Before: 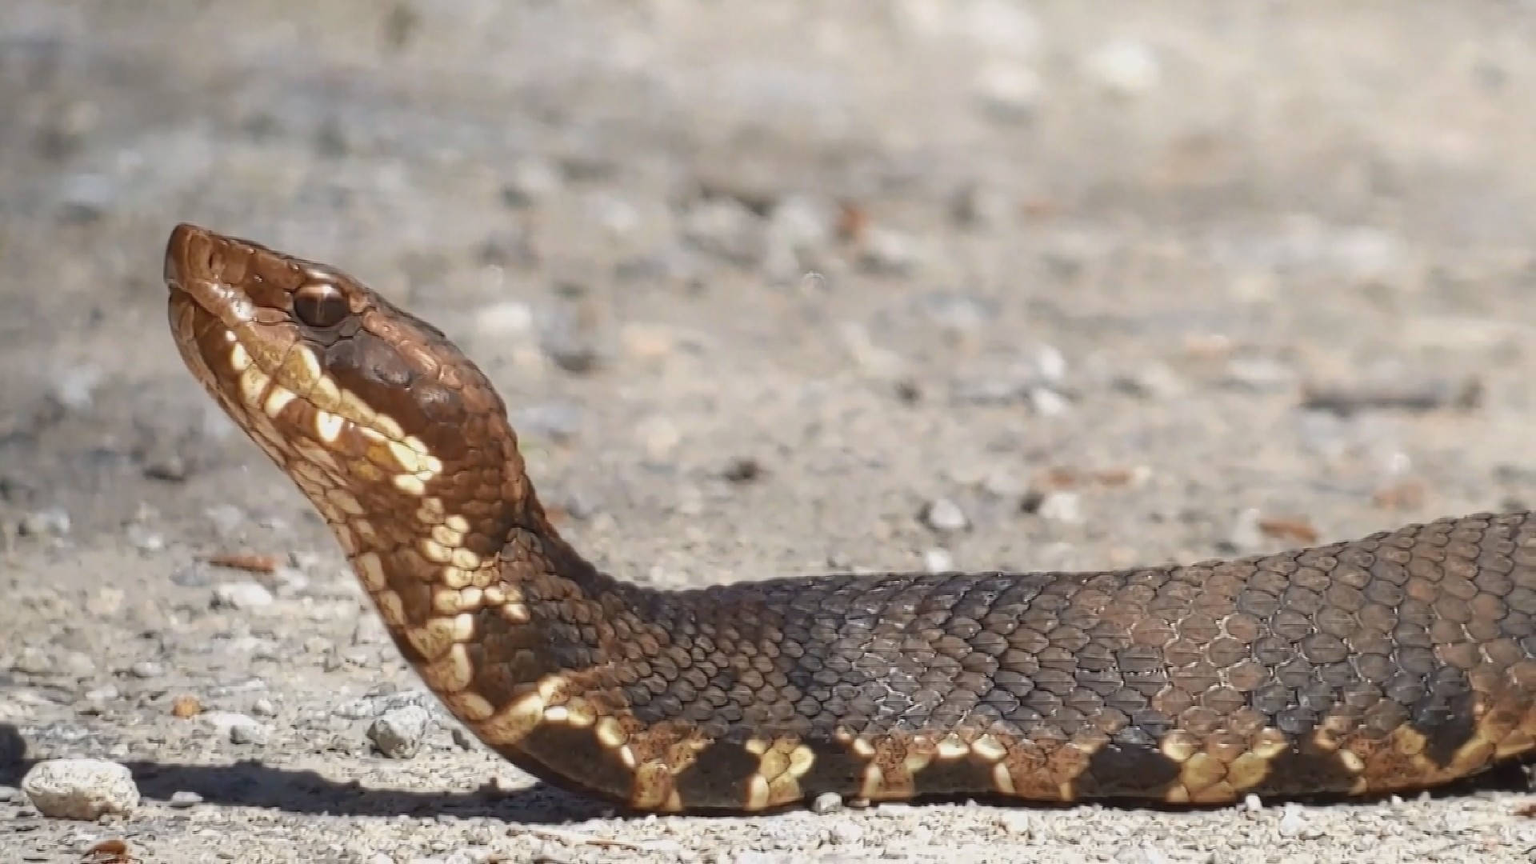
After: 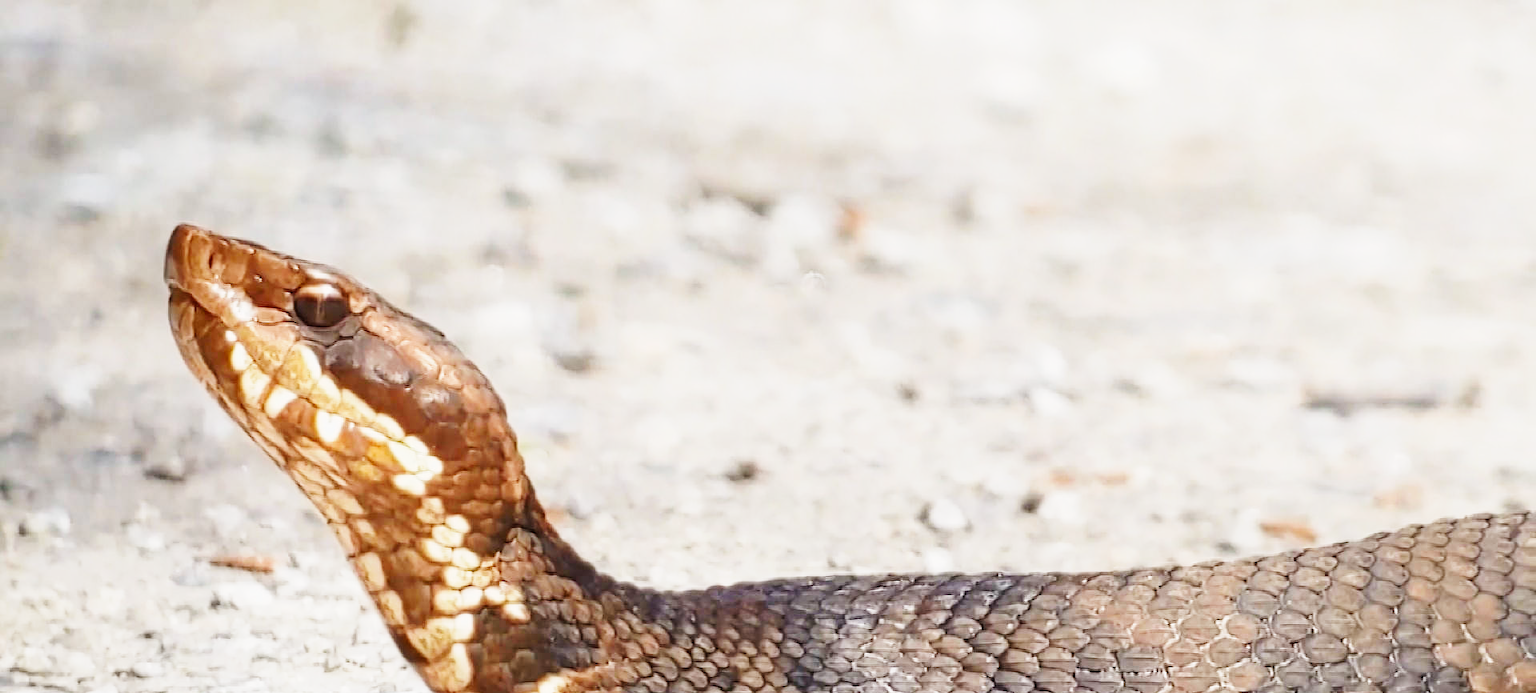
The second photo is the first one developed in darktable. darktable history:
crop: bottom 19.698%
base curve: curves: ch0 [(0, 0) (0, 0.001) (0.001, 0.001) (0.004, 0.002) (0.007, 0.004) (0.015, 0.013) (0.033, 0.045) (0.052, 0.096) (0.075, 0.17) (0.099, 0.241) (0.163, 0.42) (0.219, 0.55) (0.259, 0.616) (0.327, 0.722) (0.365, 0.765) (0.522, 0.873) (0.547, 0.881) (0.689, 0.919) (0.826, 0.952) (1, 1)], preserve colors none
